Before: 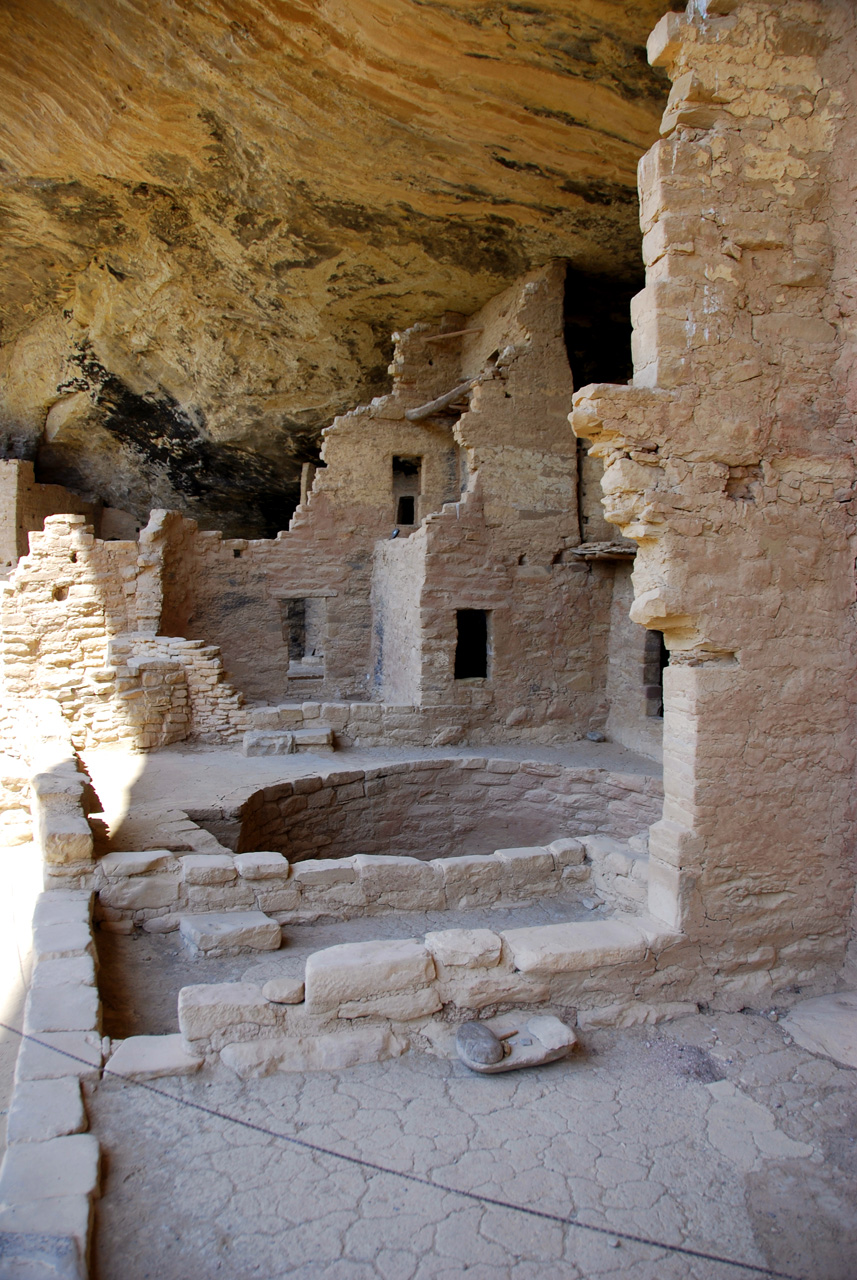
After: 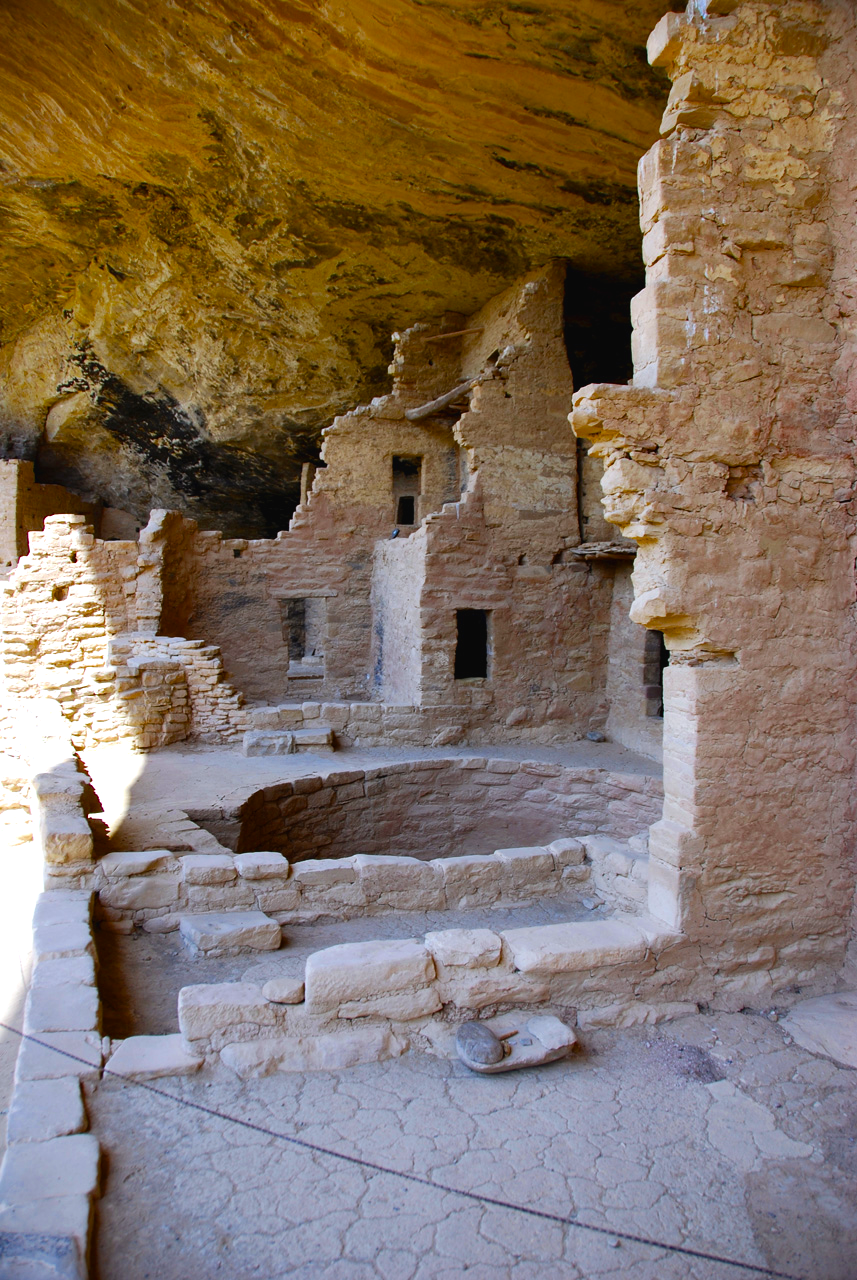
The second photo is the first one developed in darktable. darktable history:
color balance rgb: highlights gain › luminance 16.443%, highlights gain › chroma 2.86%, highlights gain › hue 261.05°, global offset › luminance 0.263%, global offset › hue 169.51°, perceptual saturation grading › global saturation 30.769%, saturation formula JzAzBz (2021)
